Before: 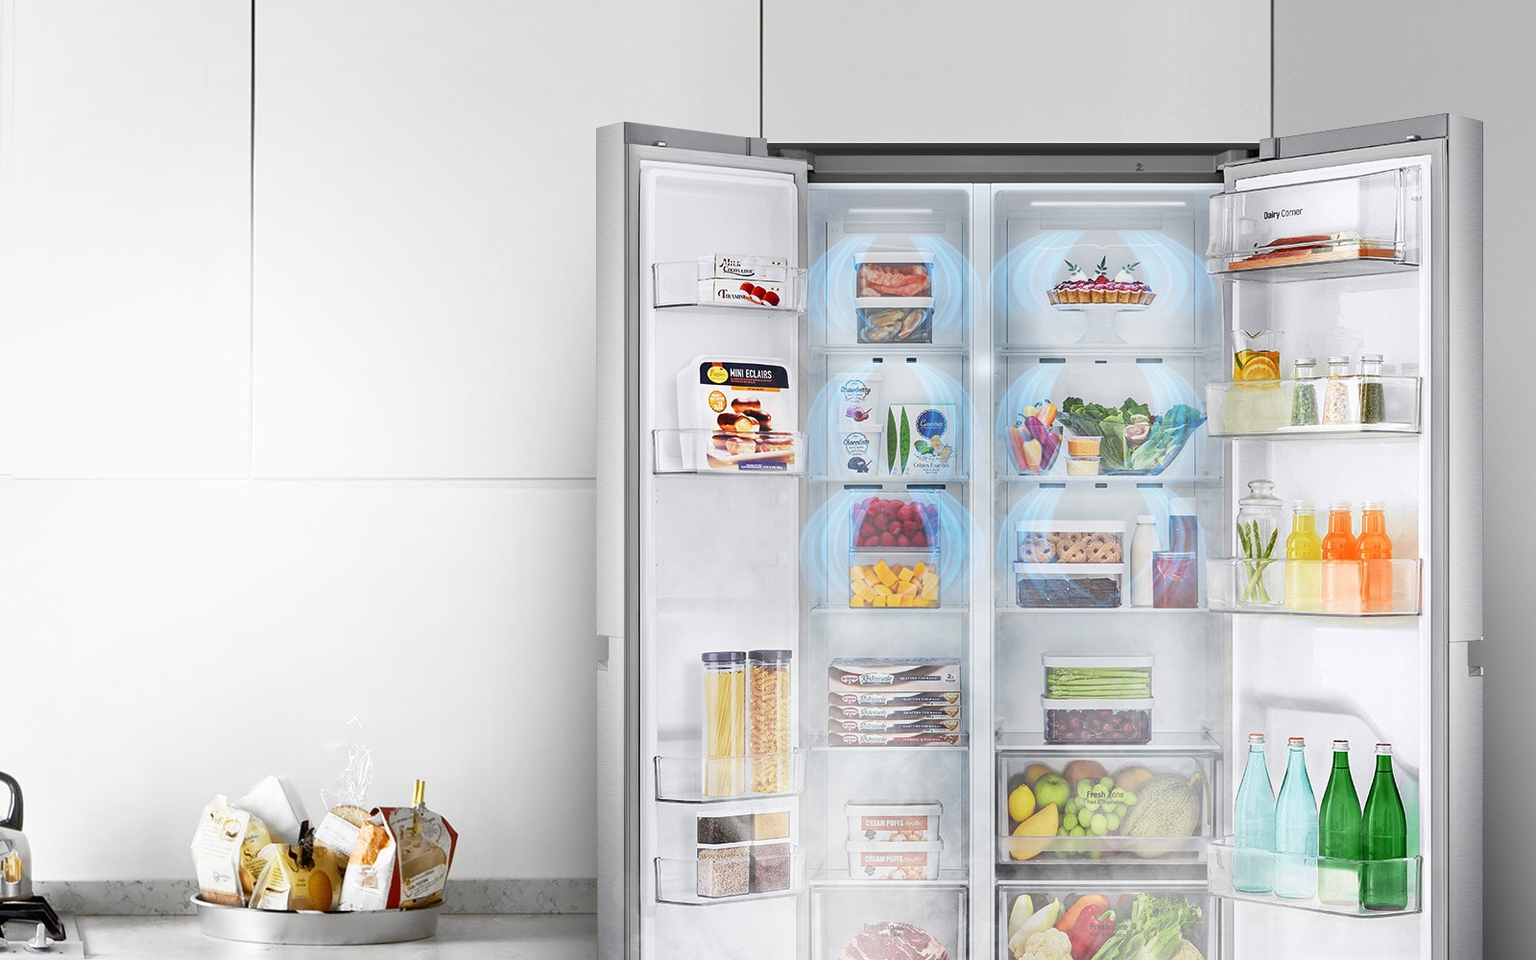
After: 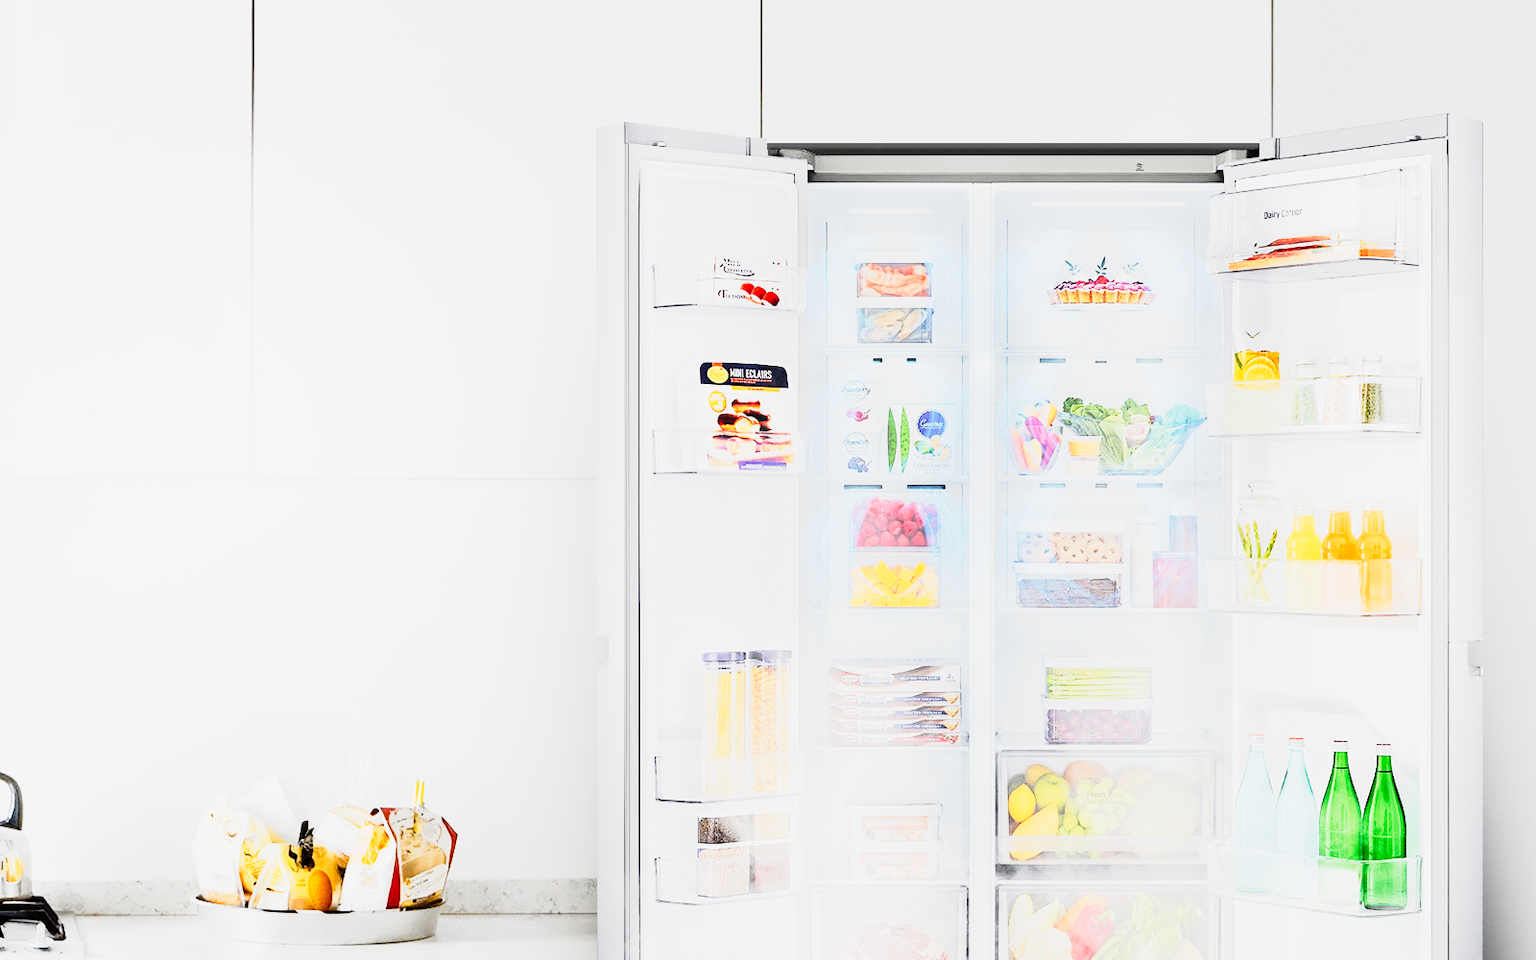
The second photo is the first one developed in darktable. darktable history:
tone curve: curves: ch0 [(0, 0) (0.046, 0.031) (0.163, 0.114) (0.391, 0.432) (0.488, 0.561) (0.695, 0.839) (0.785, 0.904) (1, 0.965)]; ch1 [(0, 0) (0.248, 0.252) (0.427, 0.412) (0.482, 0.462) (0.499, 0.499) (0.518, 0.518) (0.535, 0.577) (0.585, 0.623) (0.679, 0.743) (0.788, 0.809) (1, 1)]; ch2 [(0, 0) (0.313, 0.262) (0.427, 0.417) (0.473, 0.47) (0.503, 0.503) (0.523, 0.515) (0.557, 0.596) (0.598, 0.646) (0.708, 0.771) (1, 1)], preserve colors none
tone equalizer: -7 EV 0.146 EV, -6 EV 0.562 EV, -5 EV 1.12 EV, -4 EV 1.34 EV, -3 EV 1.15 EV, -2 EV 0.6 EV, -1 EV 0.151 EV, edges refinement/feathering 500, mask exposure compensation -1.57 EV, preserve details no
